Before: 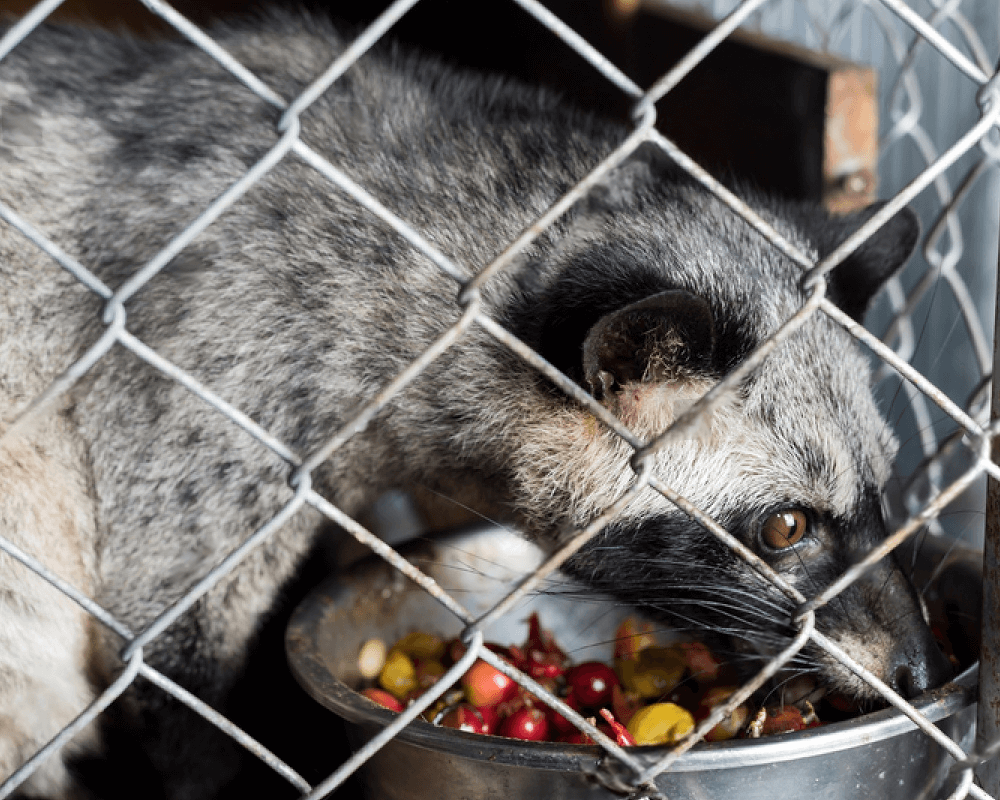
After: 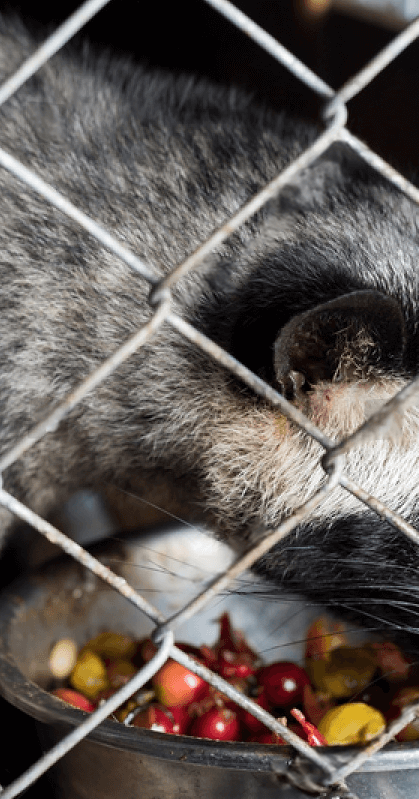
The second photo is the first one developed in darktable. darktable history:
crop: left 30.91%, right 27.182%
